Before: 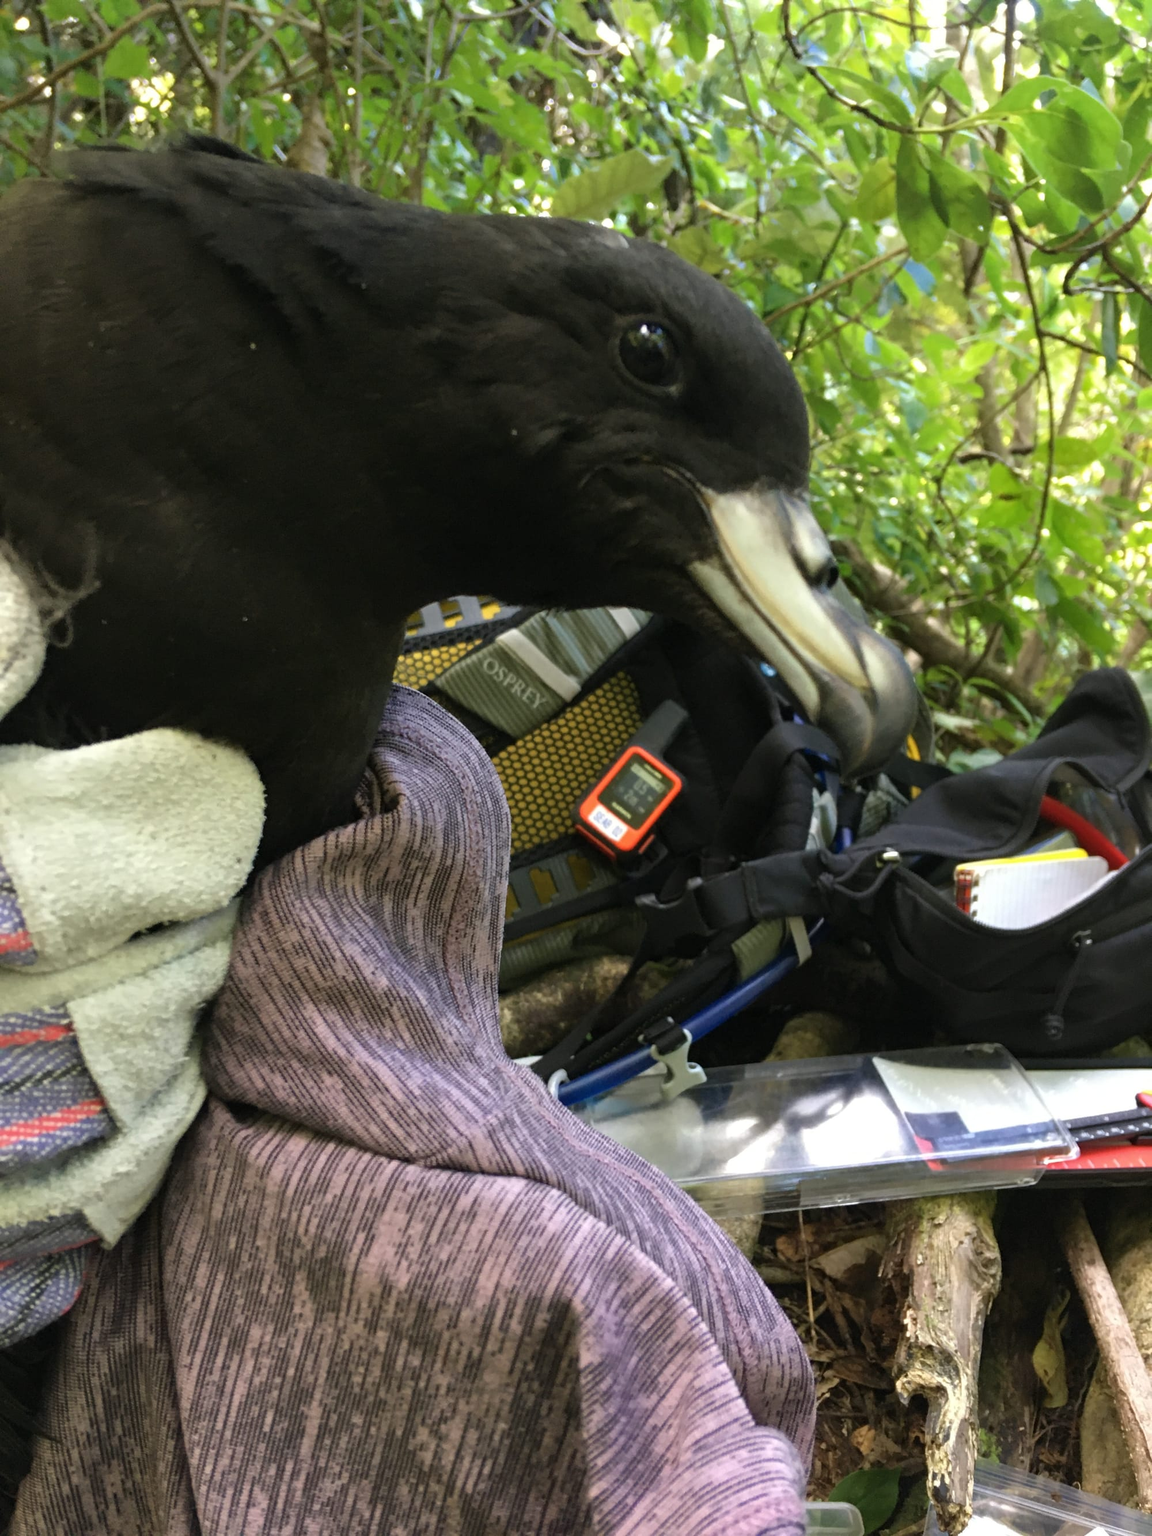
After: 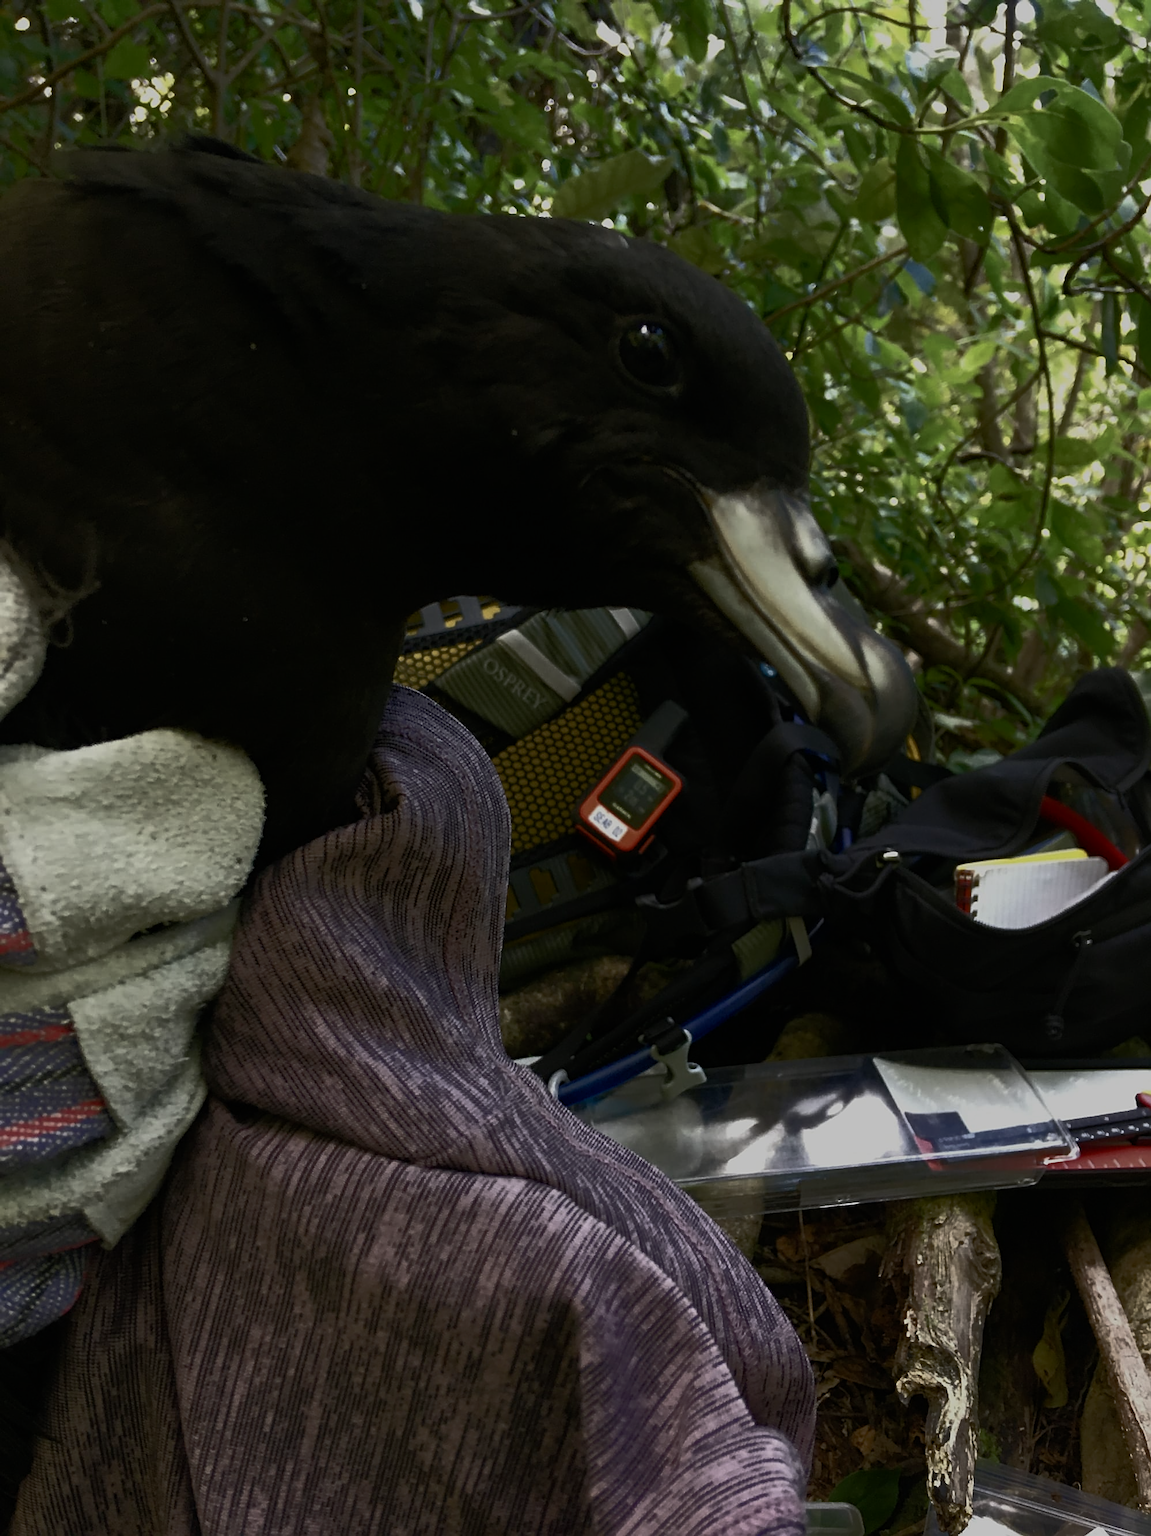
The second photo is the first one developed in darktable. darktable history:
sharpen: on, module defaults
exposure: black level correction 0, exposure -0.799 EV, compensate highlight preservation false
color balance rgb: power › hue 206.96°, linear chroma grading › shadows -7.812%, linear chroma grading › global chroma 9.936%, perceptual saturation grading › global saturation 20%, perceptual saturation grading › highlights -49.352%, perceptual saturation grading › shadows 24.903%, perceptual brilliance grading › highlights 2.227%, perceptual brilliance grading › mid-tones -49.776%, perceptual brilliance grading › shadows -49.58%, global vibrance 9.94%
